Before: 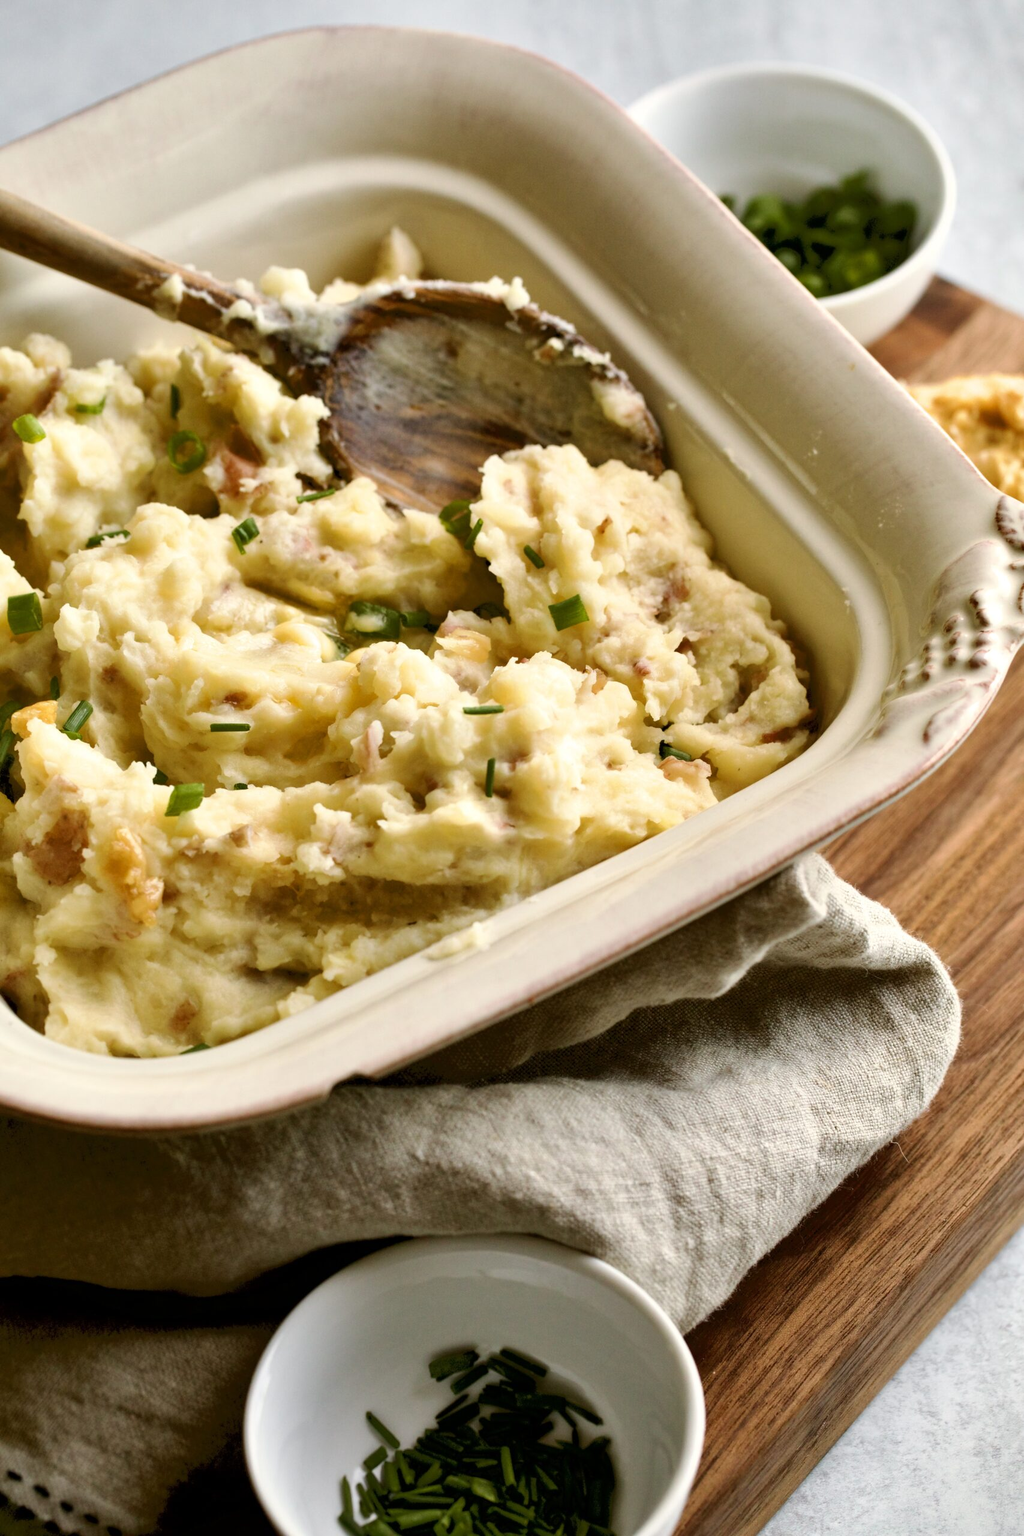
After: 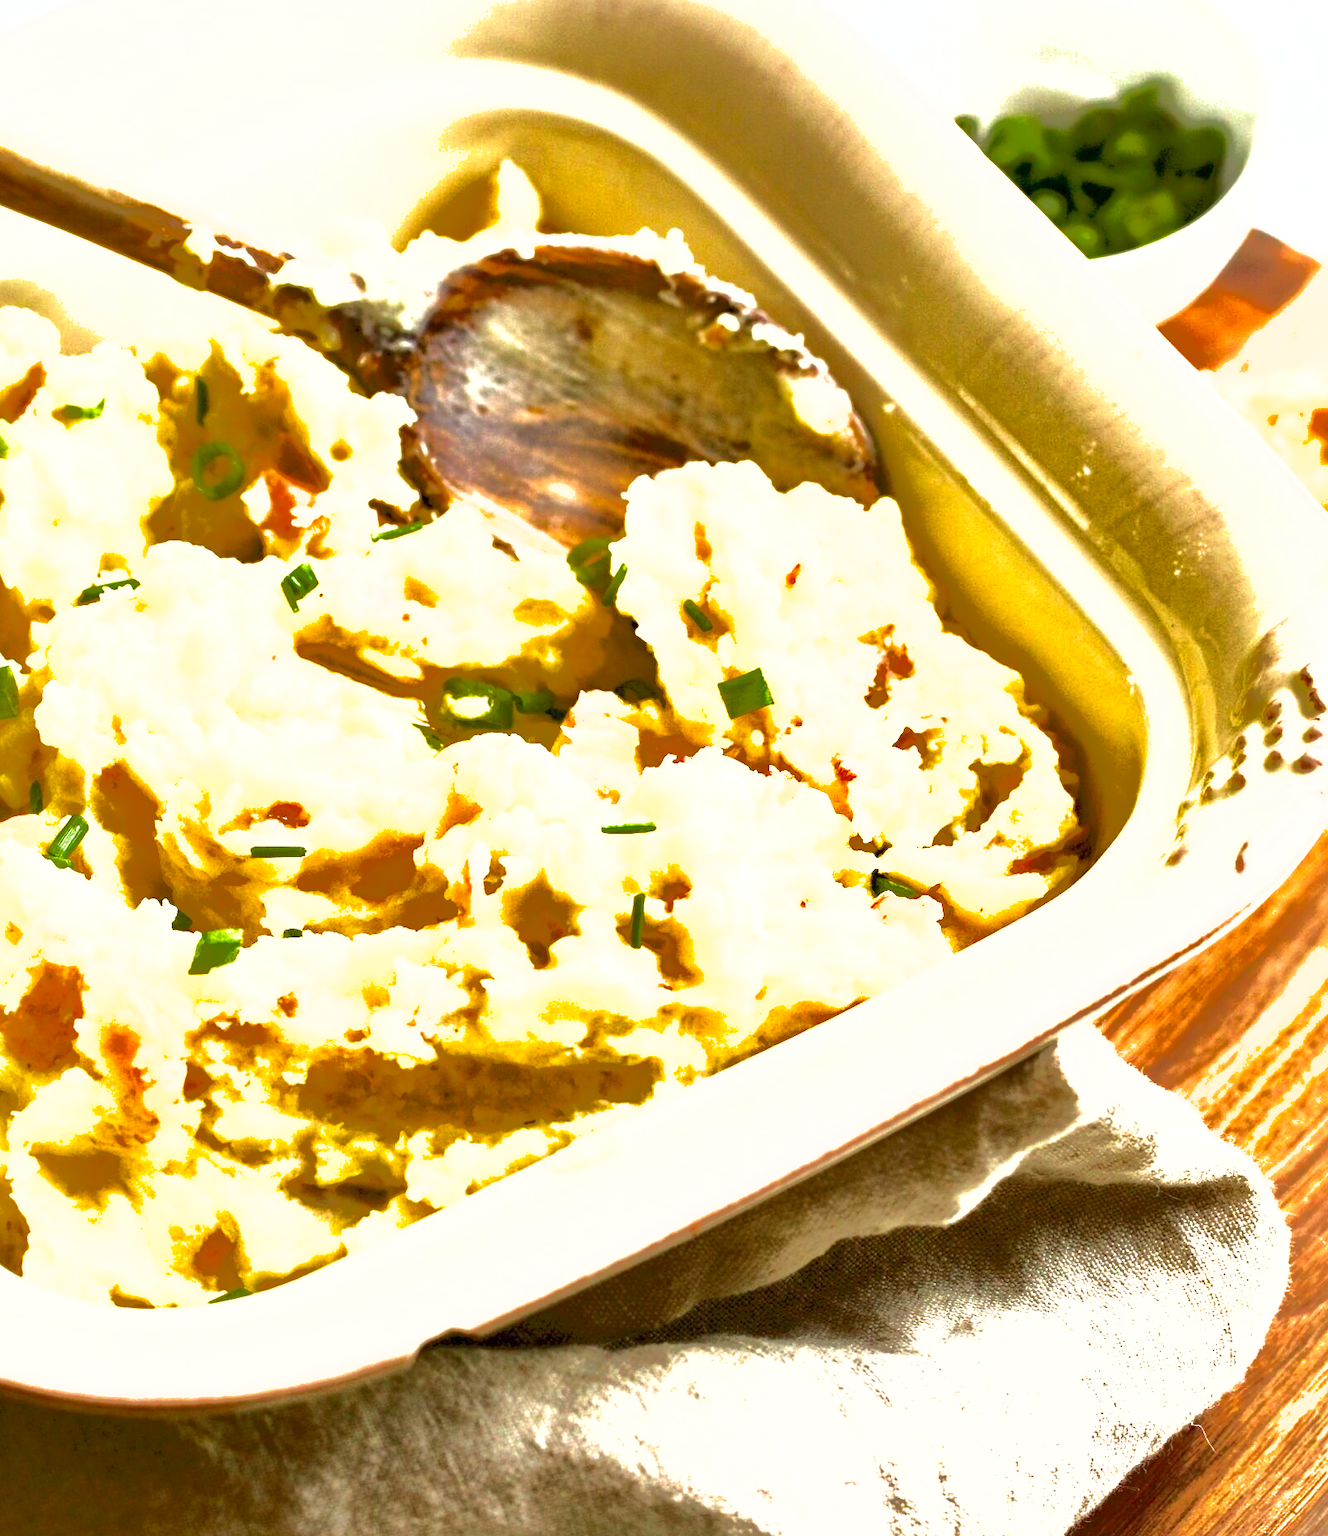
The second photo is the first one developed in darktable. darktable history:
contrast brightness saturation: brightness -0.095
shadows and highlights: shadows 39.62, highlights -59.69
exposure: black level correction 0, exposure 1.69 EV, compensate highlight preservation false
crop: left 2.845%, top 7.245%, right 3.245%, bottom 20.368%
